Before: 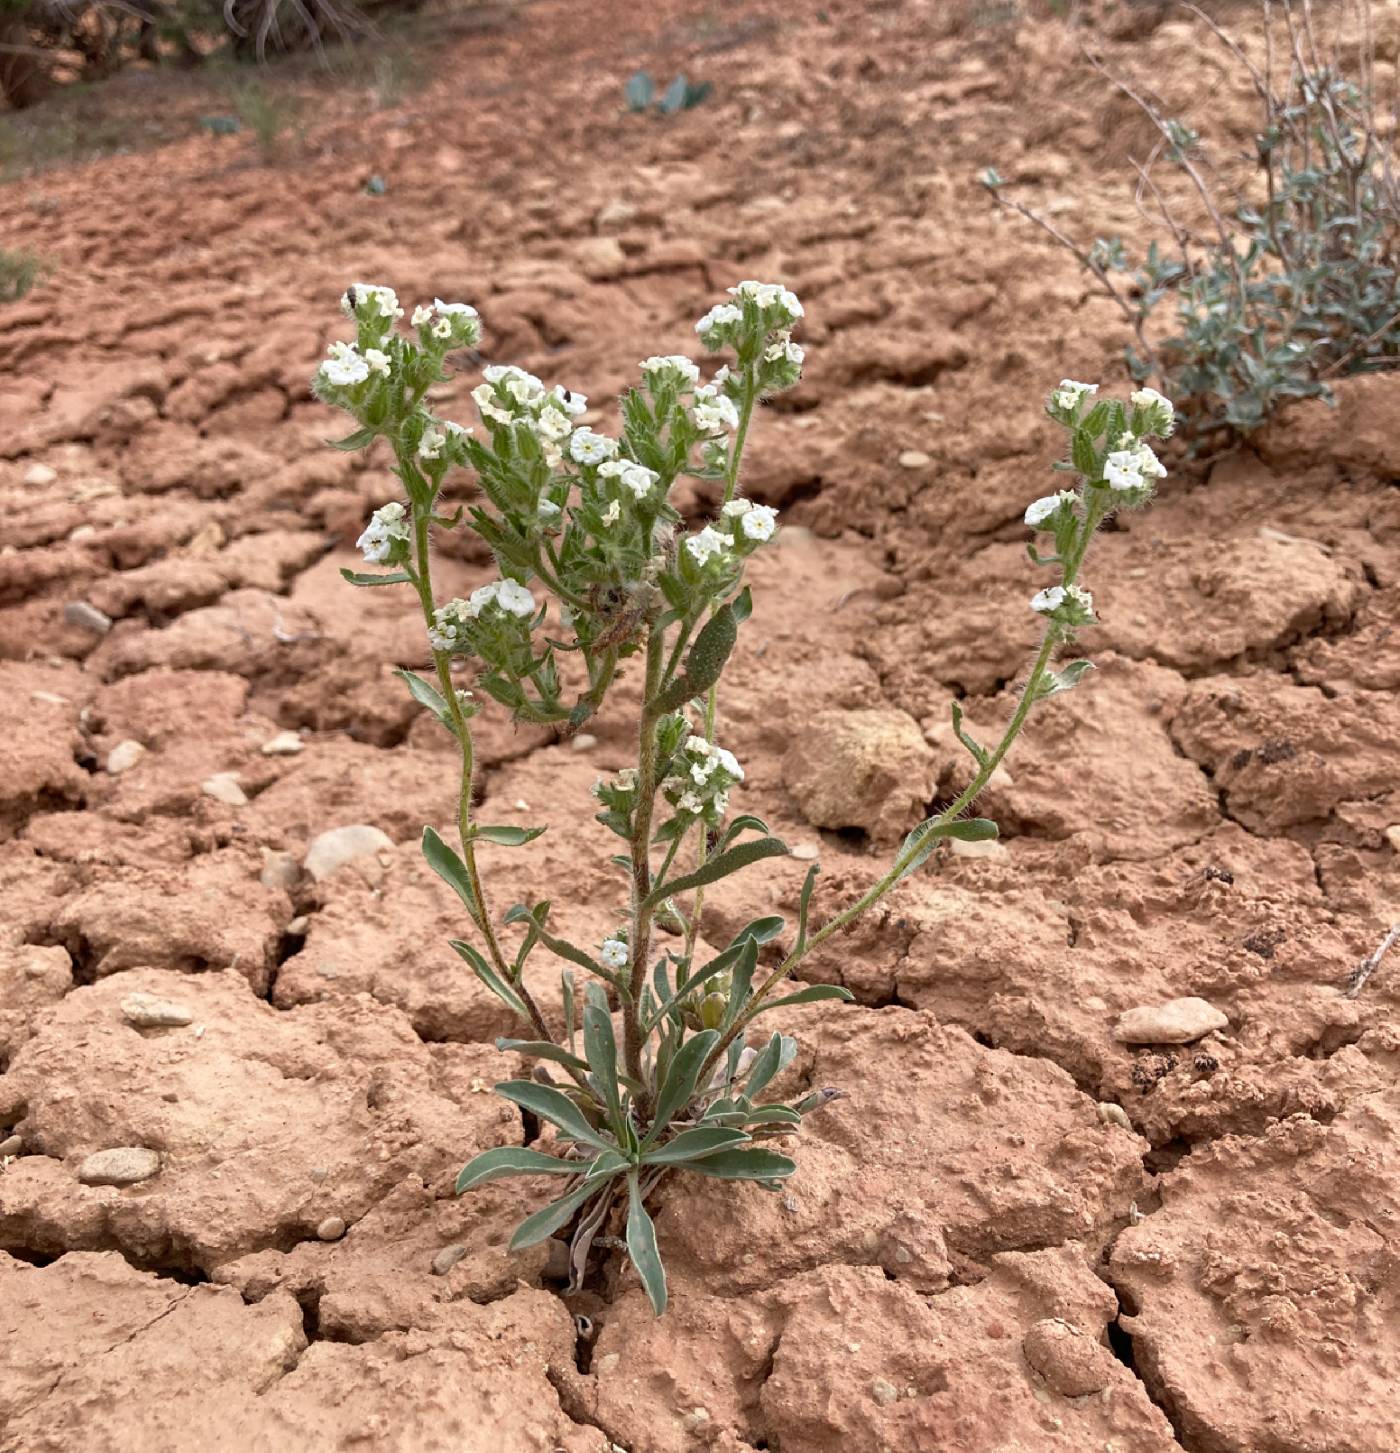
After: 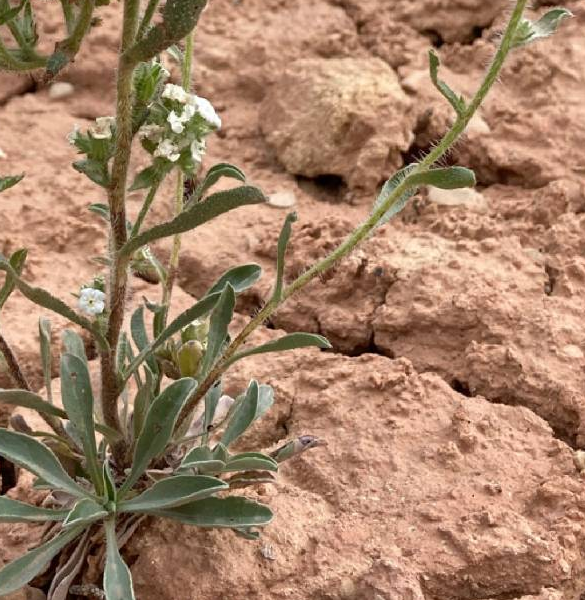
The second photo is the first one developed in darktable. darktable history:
crop: left 37.422%, top 44.89%, right 20.725%, bottom 13.758%
